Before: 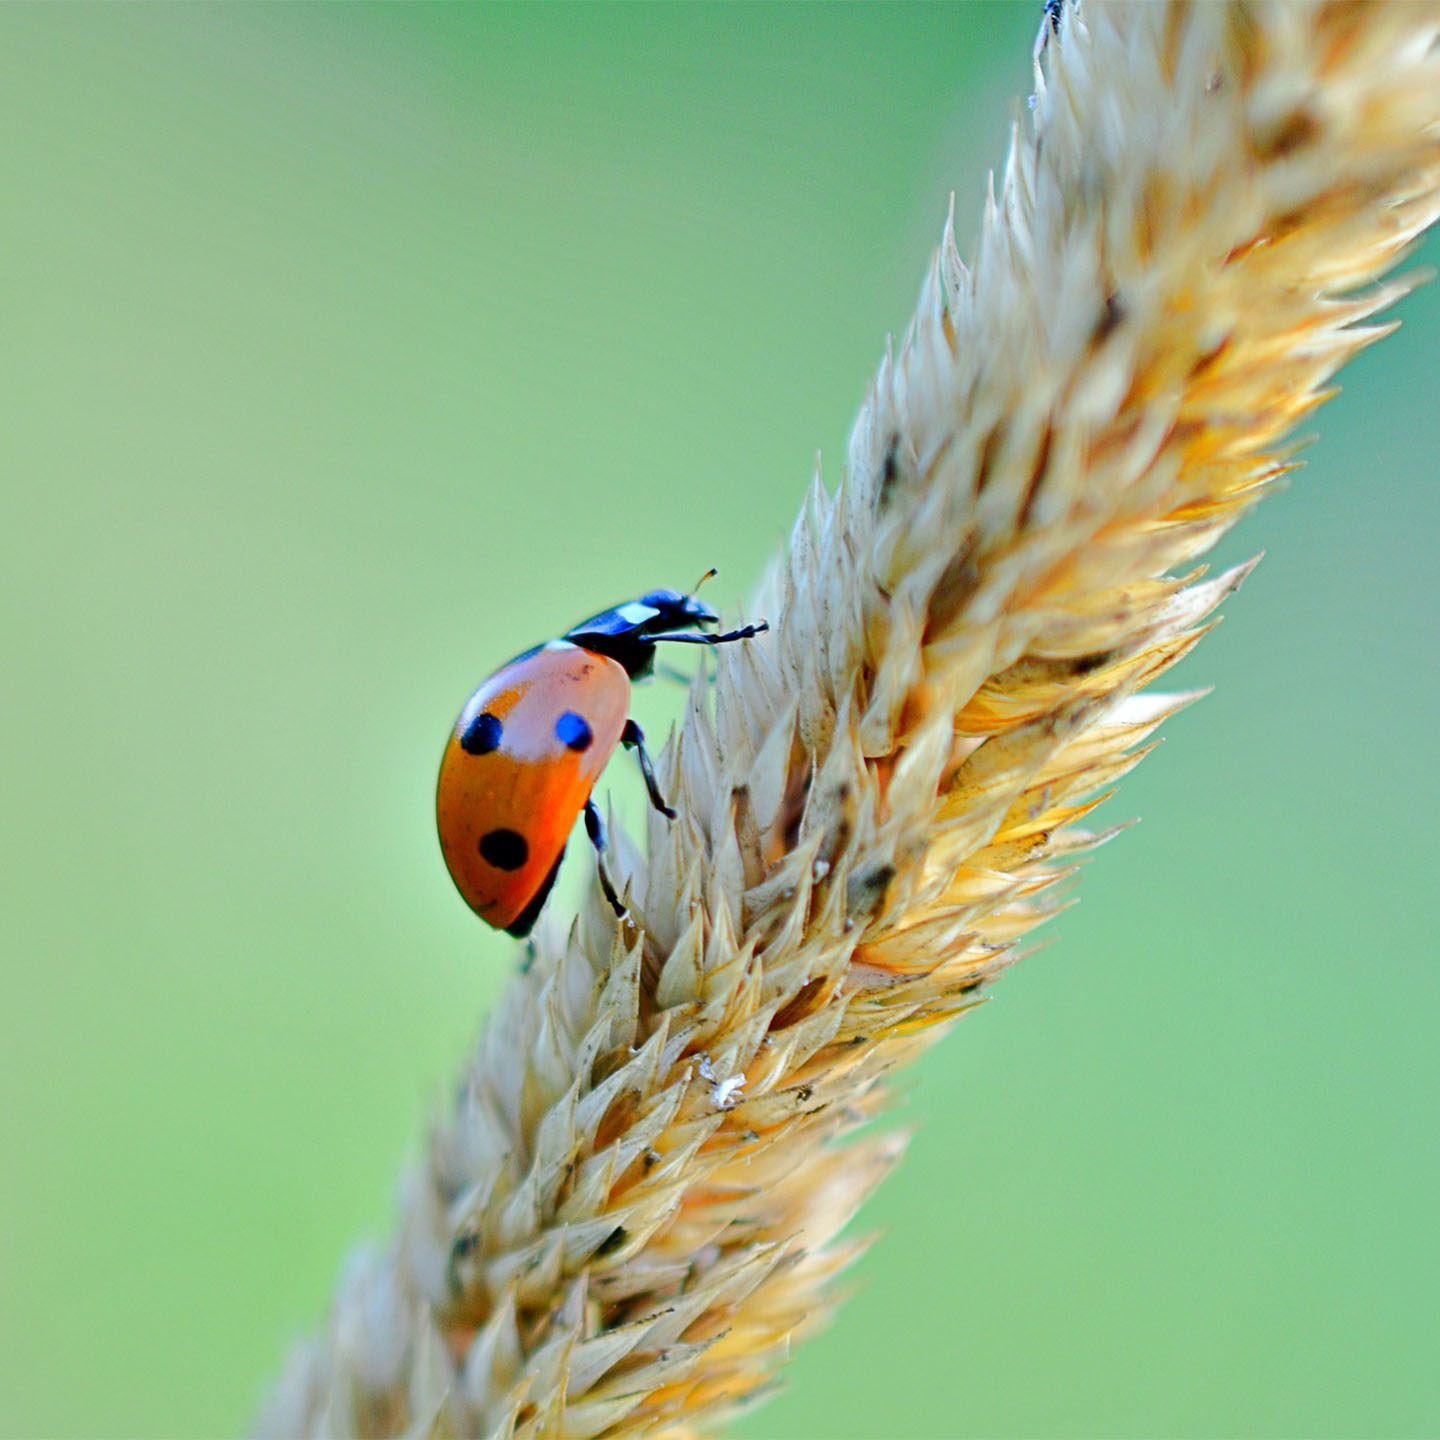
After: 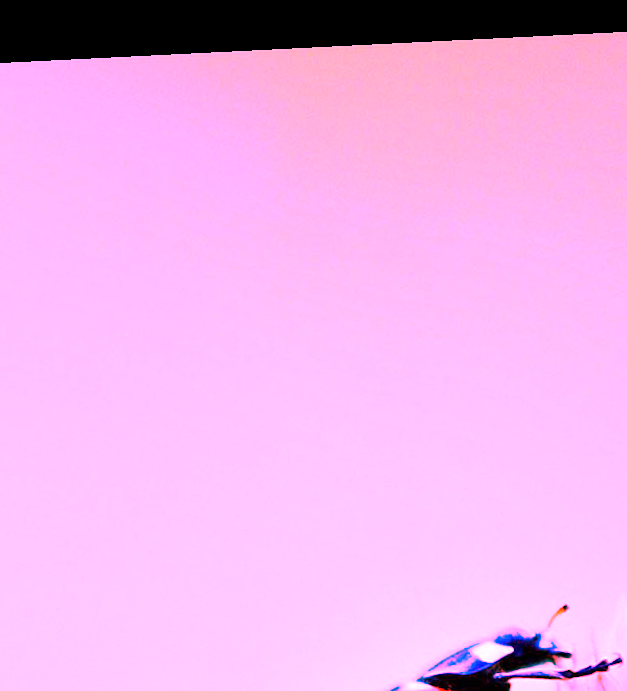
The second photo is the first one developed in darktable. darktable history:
crop and rotate: left 10.817%, top 0.062%, right 47.194%, bottom 53.626%
white balance: red 4.26, blue 1.802
rotate and perspective: rotation -2.22°, lens shift (horizontal) -0.022, automatic cropping off
